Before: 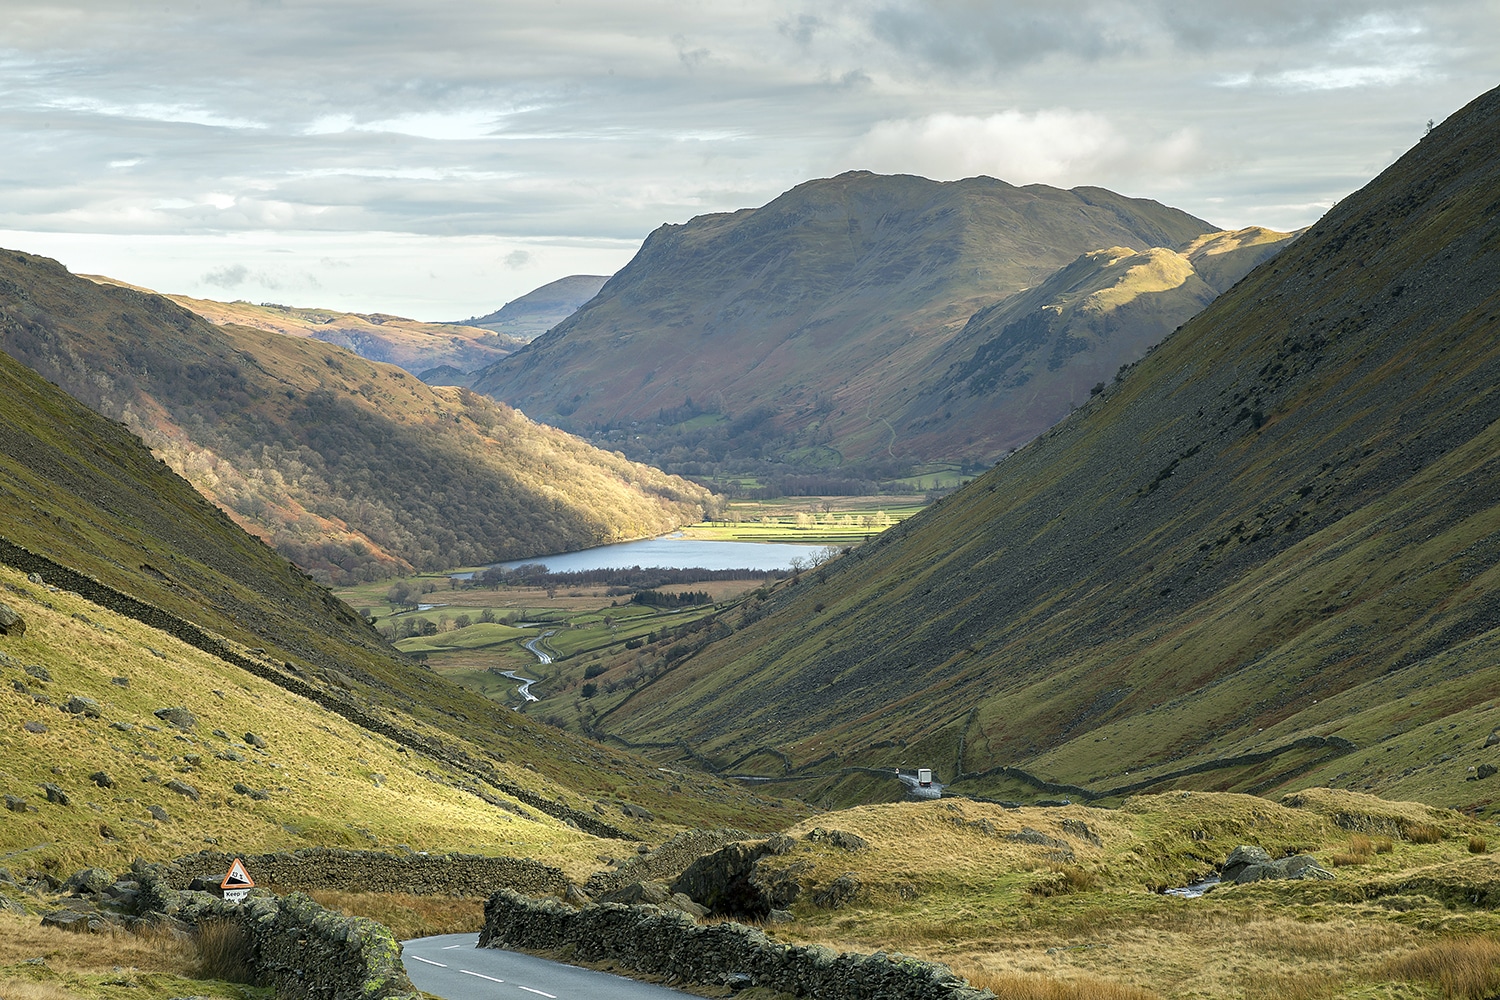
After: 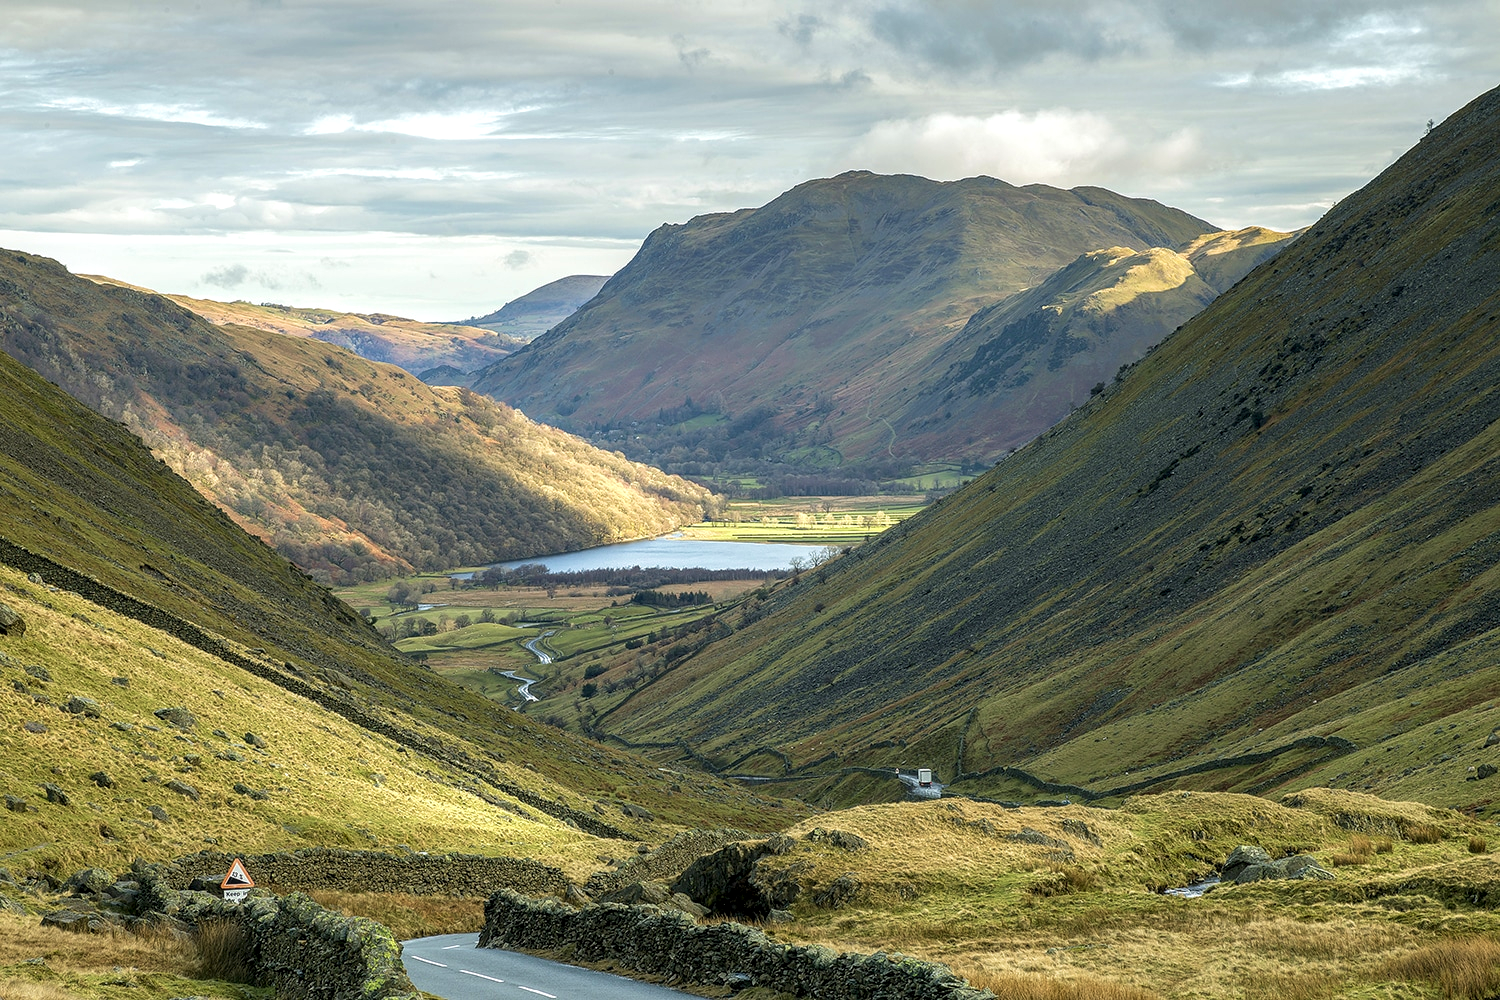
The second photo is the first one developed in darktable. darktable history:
velvia: on, module defaults
local contrast: detail 130%
